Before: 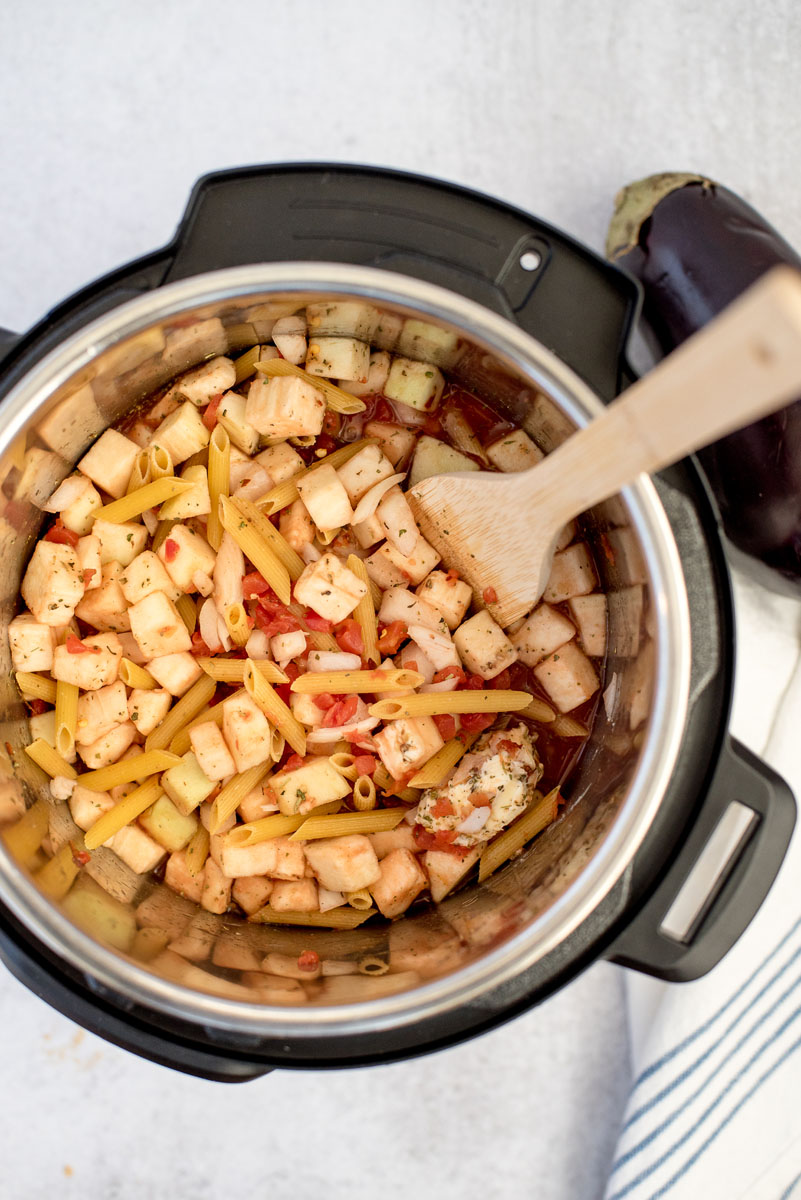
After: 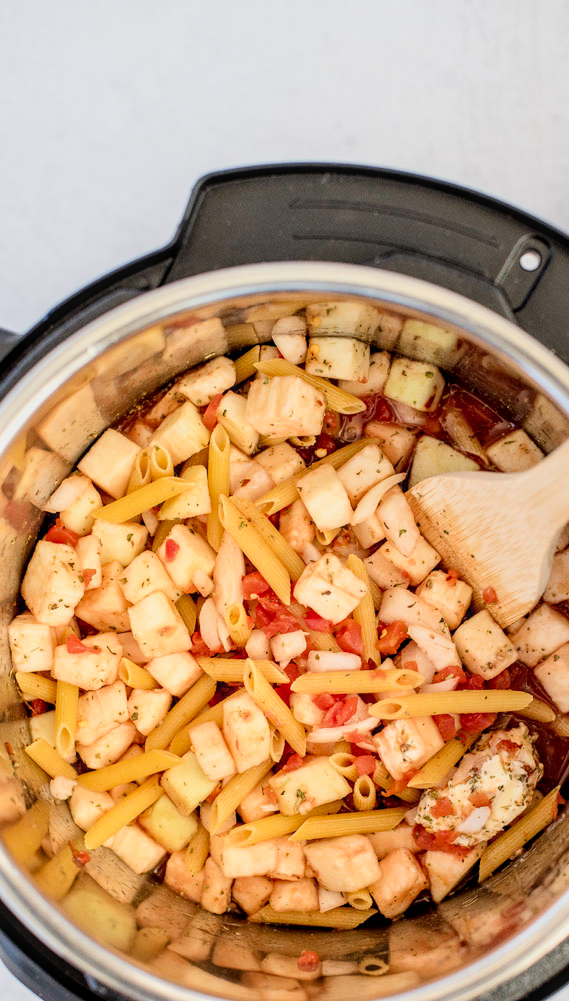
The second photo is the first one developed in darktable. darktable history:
exposure: black level correction 0, exposure 0.695 EV, compensate highlight preservation false
crop: right 28.846%, bottom 16.557%
local contrast: on, module defaults
filmic rgb: black relative exposure -7.65 EV, white relative exposure 4.56 EV, hardness 3.61, contrast 1.058, color science v6 (2022)
